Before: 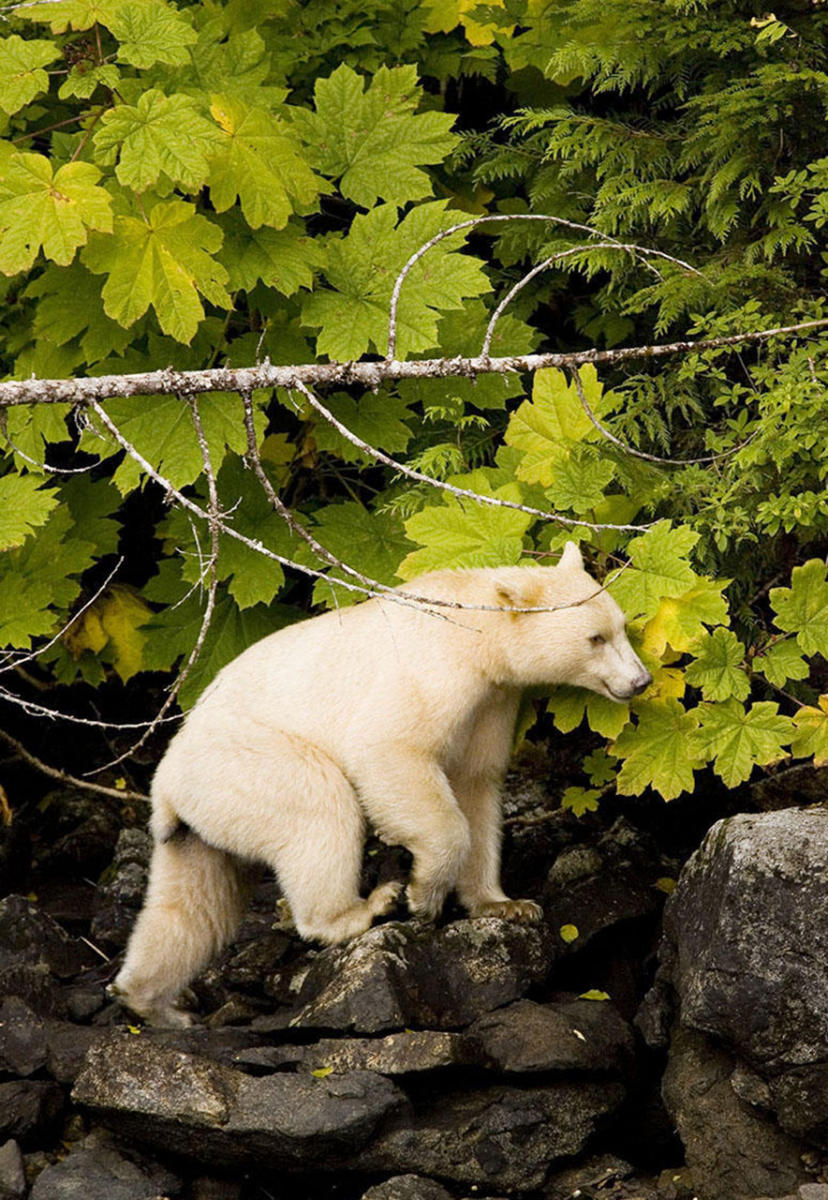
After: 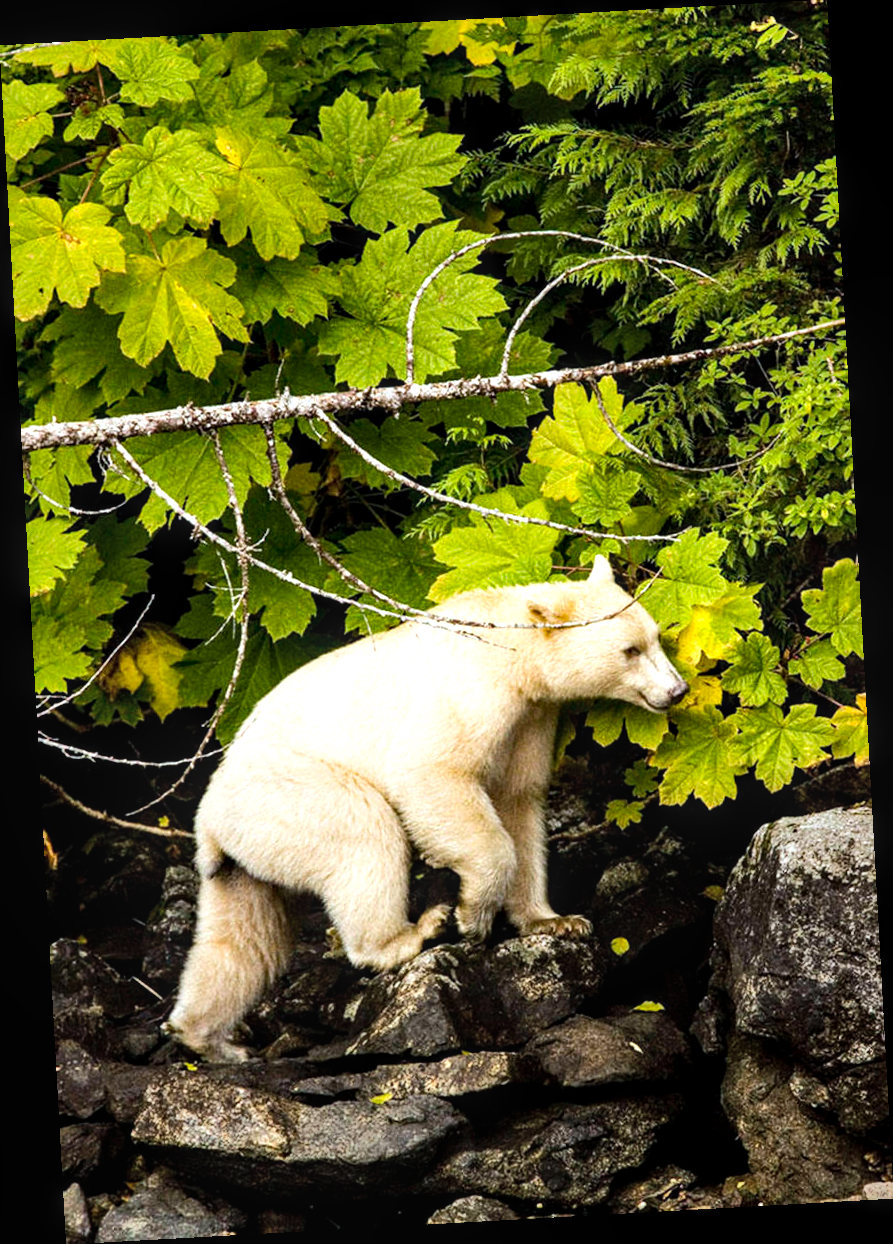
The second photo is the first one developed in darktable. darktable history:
local contrast: on, module defaults
rotate and perspective: rotation -3.18°, automatic cropping off
color calibration: output R [1.003, 0.027, -0.041, 0], output G [-0.018, 1.043, -0.038, 0], output B [0.071, -0.086, 1.017, 0], illuminant as shot in camera, x 0.359, y 0.362, temperature 4570.54 K
tone equalizer: -8 EV -0.75 EV, -7 EV -0.7 EV, -6 EV -0.6 EV, -5 EV -0.4 EV, -3 EV 0.4 EV, -2 EV 0.6 EV, -1 EV 0.7 EV, +0 EV 0.75 EV, edges refinement/feathering 500, mask exposure compensation -1.57 EV, preserve details no
shadows and highlights: shadows 43.71, white point adjustment -1.46, soften with gaussian
